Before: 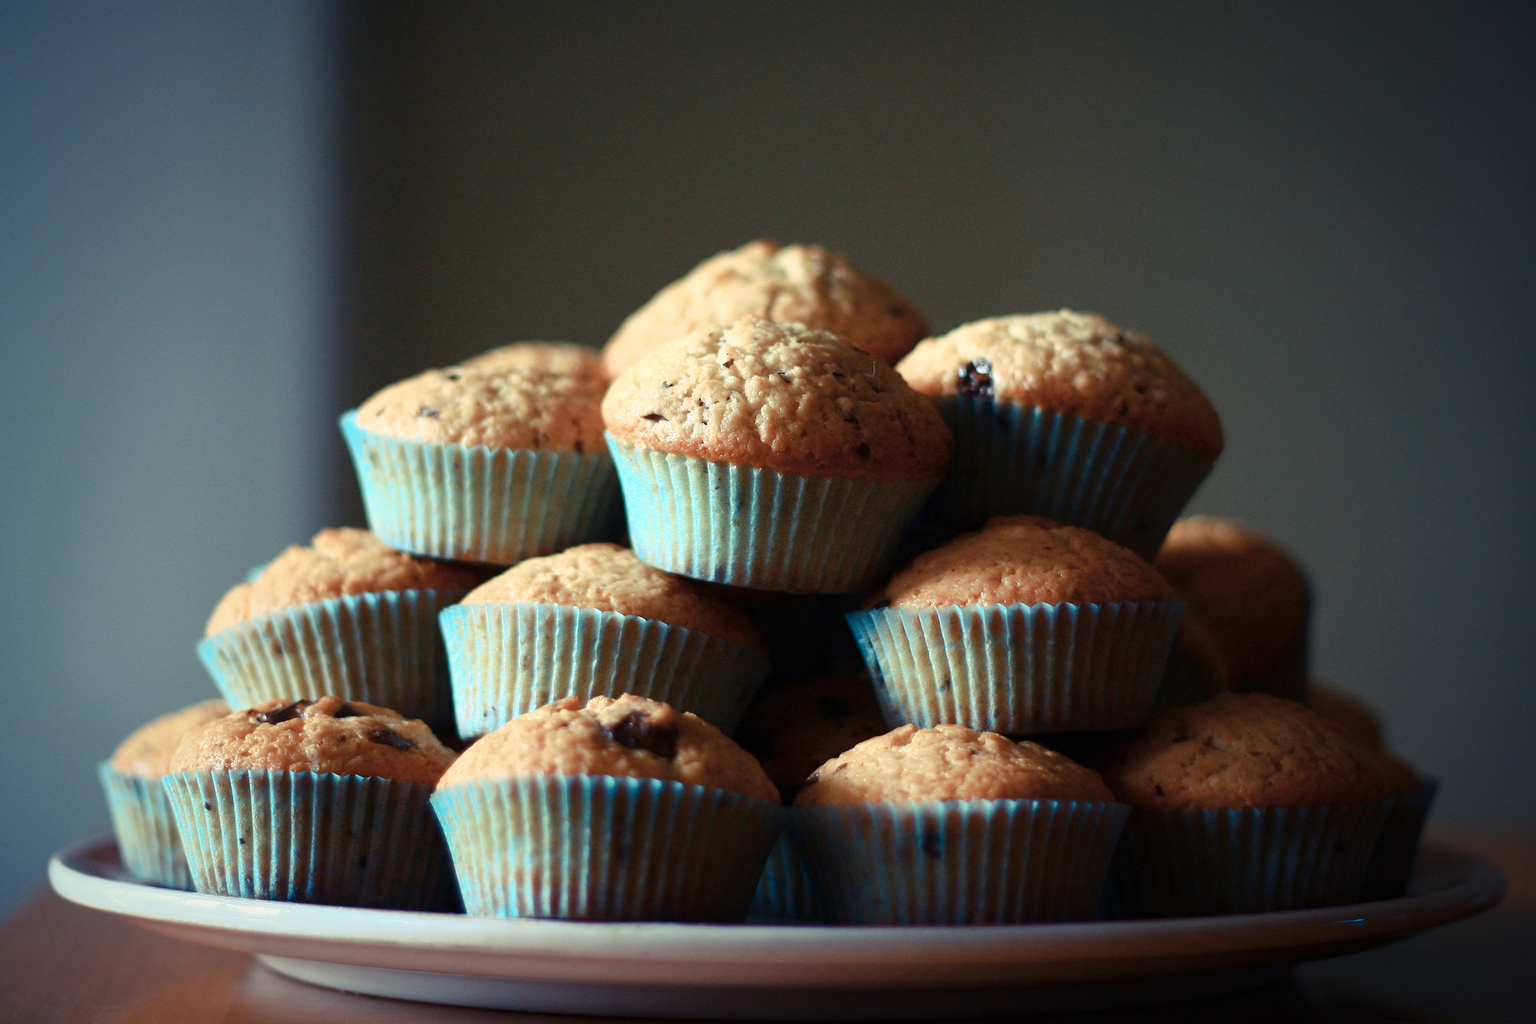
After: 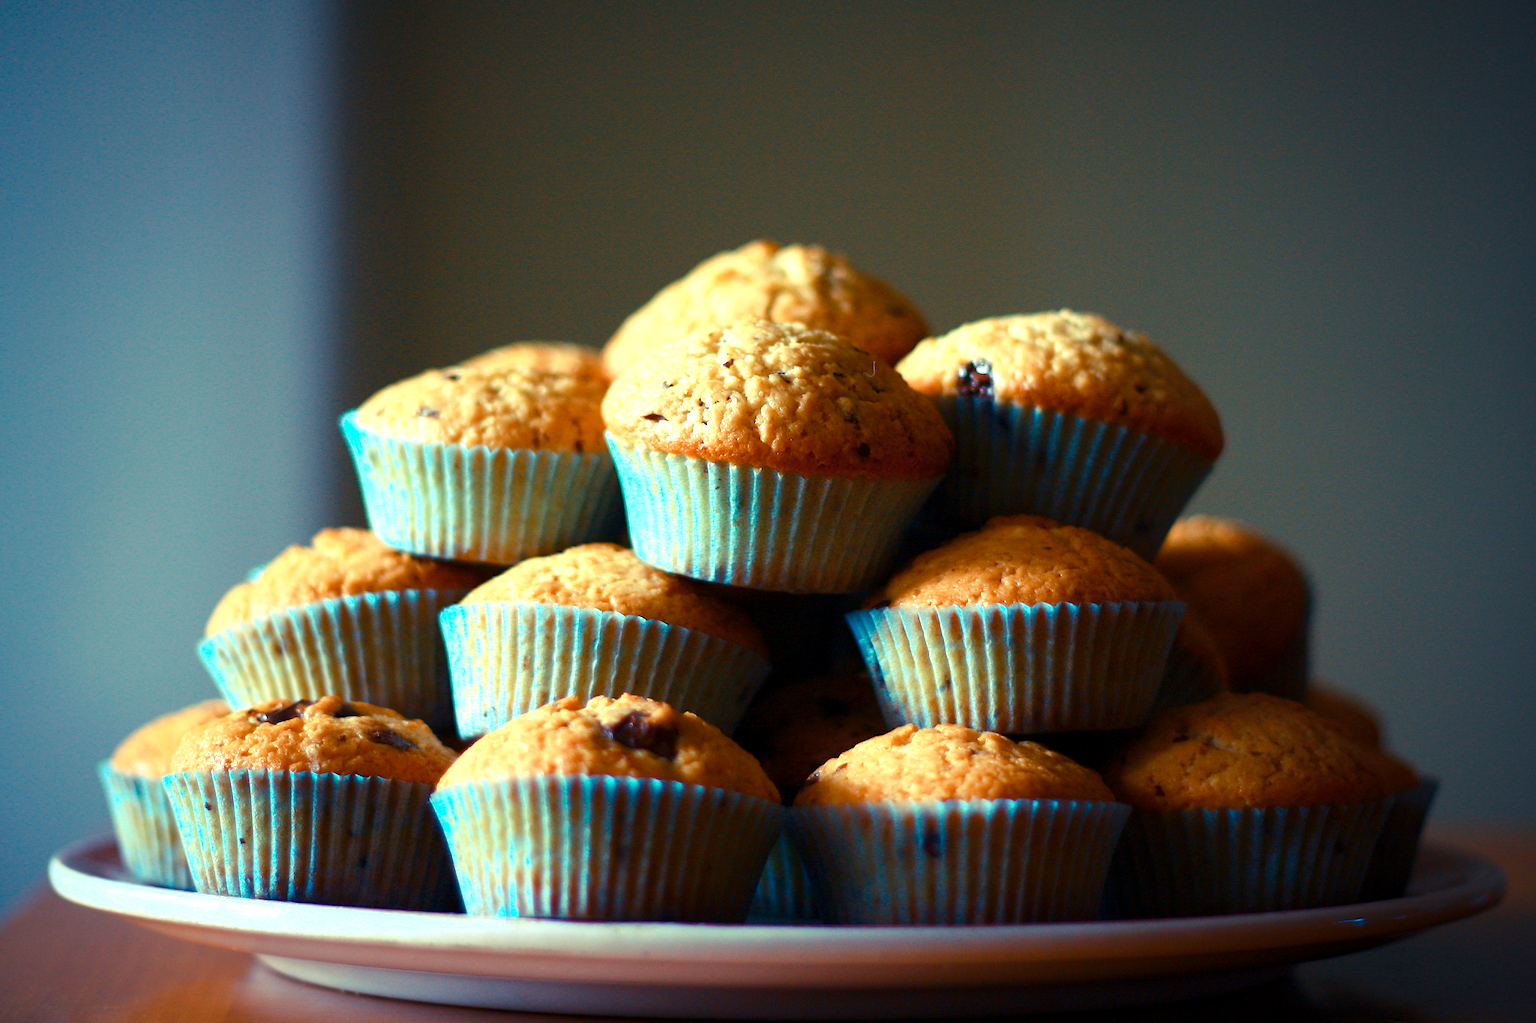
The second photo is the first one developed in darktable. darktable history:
exposure: black level correction 0.001, exposure 0.5 EV, compensate exposure bias true, compensate highlight preservation false
color balance rgb: perceptual saturation grading › global saturation 30%, global vibrance 30%
